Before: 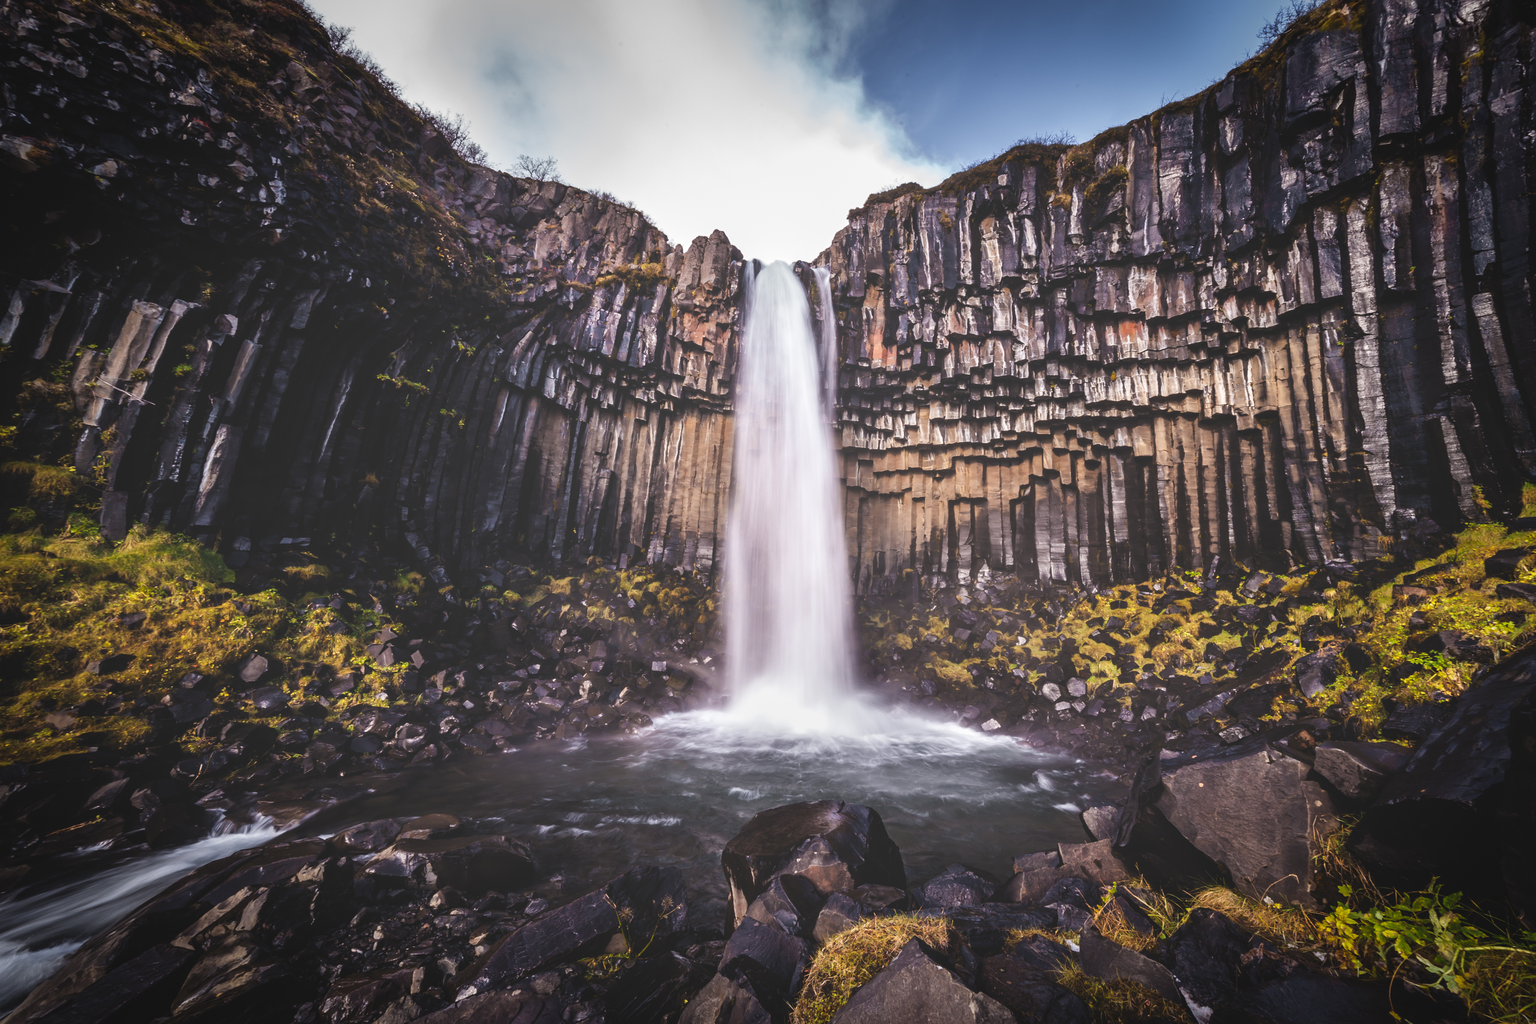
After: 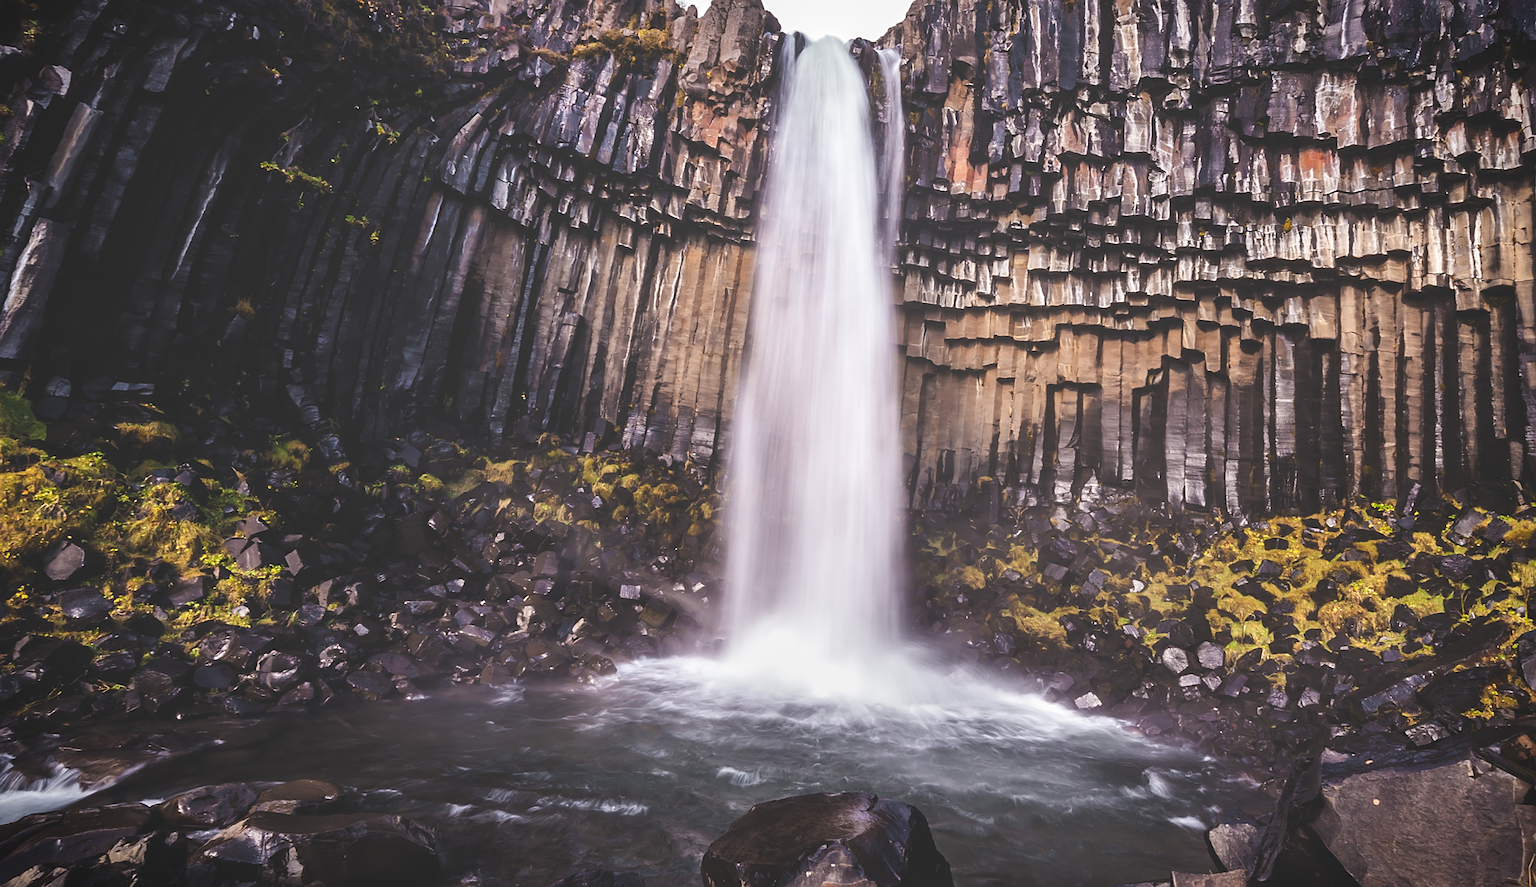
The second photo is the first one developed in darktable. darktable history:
vignetting: fall-off start 97.23%, saturation -0.024, center (-0.033, -0.042), width/height ratio 1.179, unbound false
sharpen: on, module defaults
crop and rotate: angle -3.37°, left 9.79%, top 20.73%, right 12.42%, bottom 11.82%
